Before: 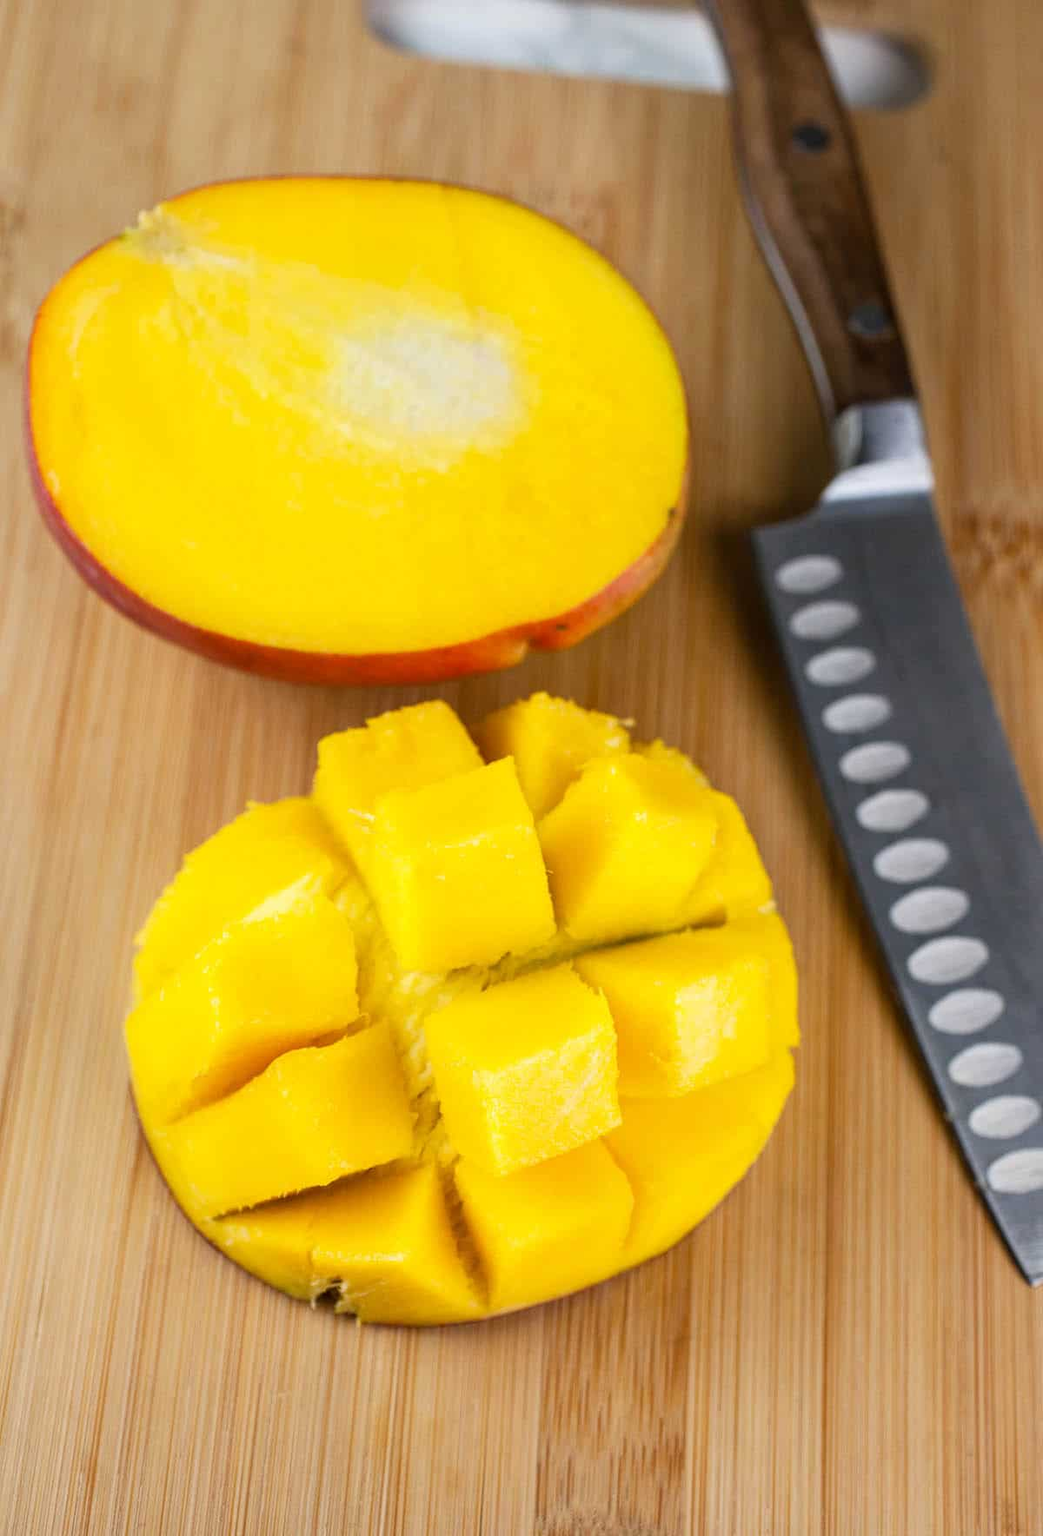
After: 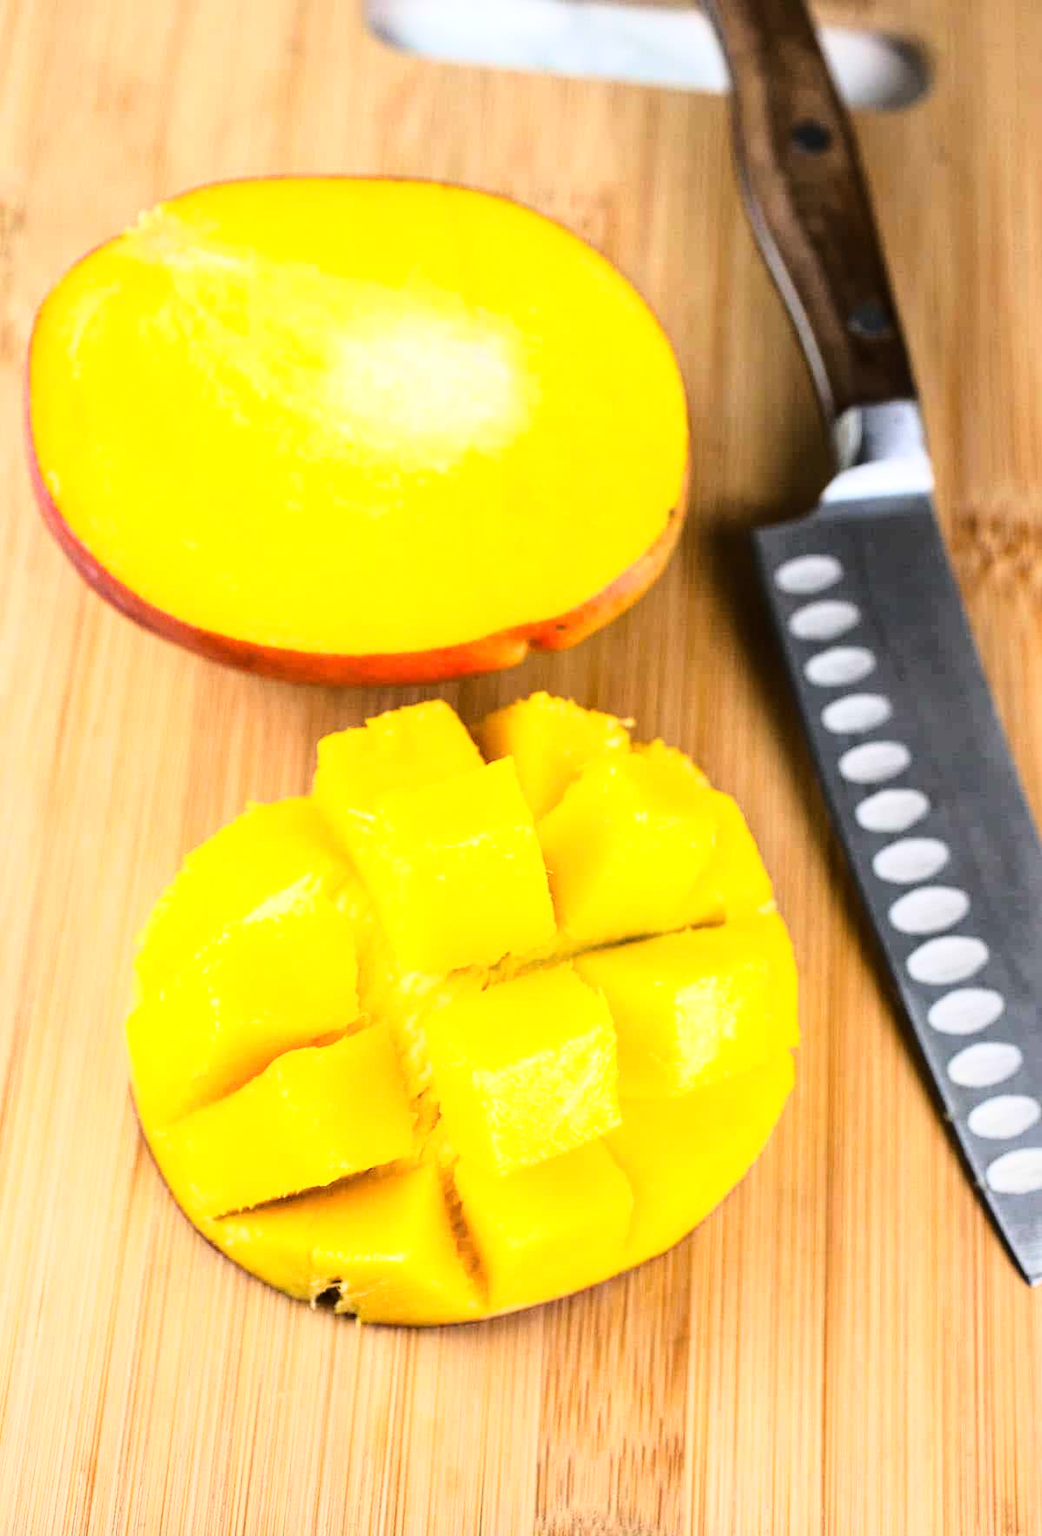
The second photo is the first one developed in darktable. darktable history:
base curve: curves: ch0 [(0, 0) (0.028, 0.03) (0.121, 0.232) (0.46, 0.748) (0.859, 0.968) (1, 1)]
tone equalizer: -8 EV -0.417 EV, -7 EV -0.389 EV, -6 EV -0.333 EV, -5 EV -0.222 EV, -3 EV 0.222 EV, -2 EV 0.333 EV, -1 EV 0.389 EV, +0 EV 0.417 EV, edges refinement/feathering 500, mask exposure compensation -1.57 EV, preserve details no
